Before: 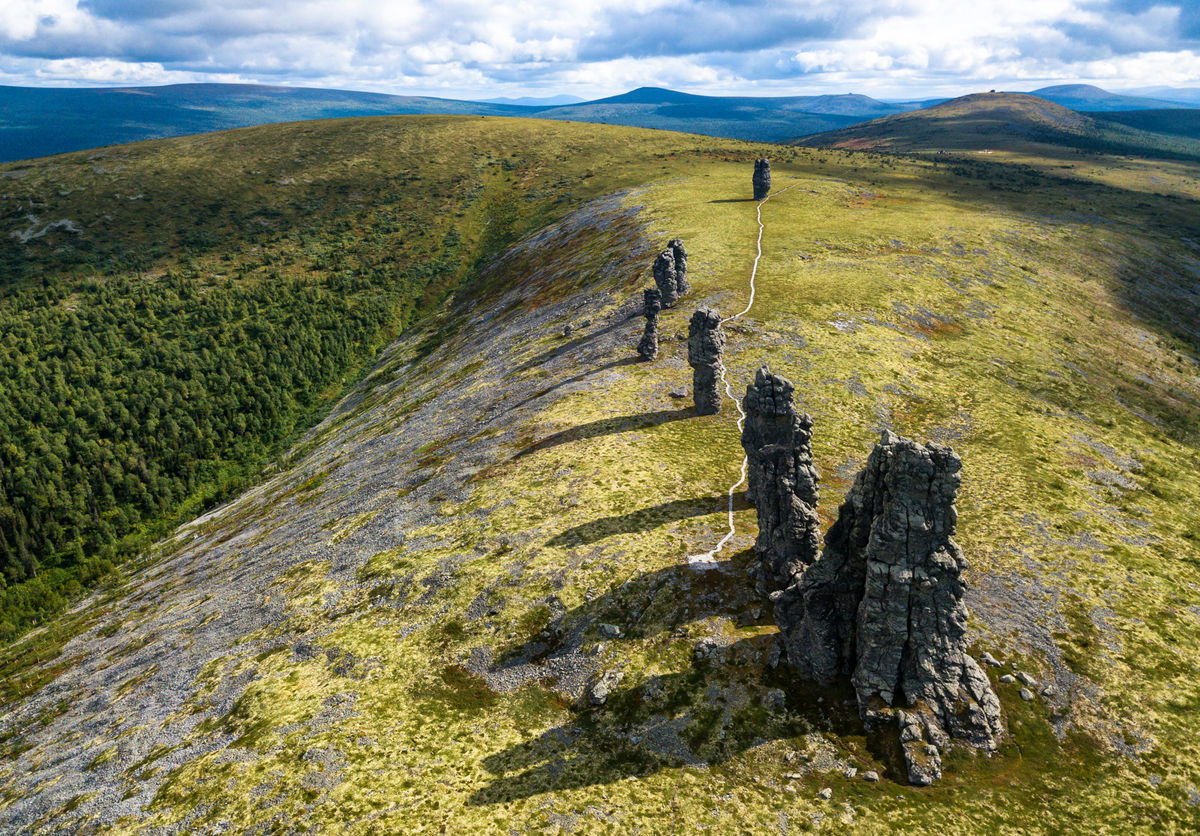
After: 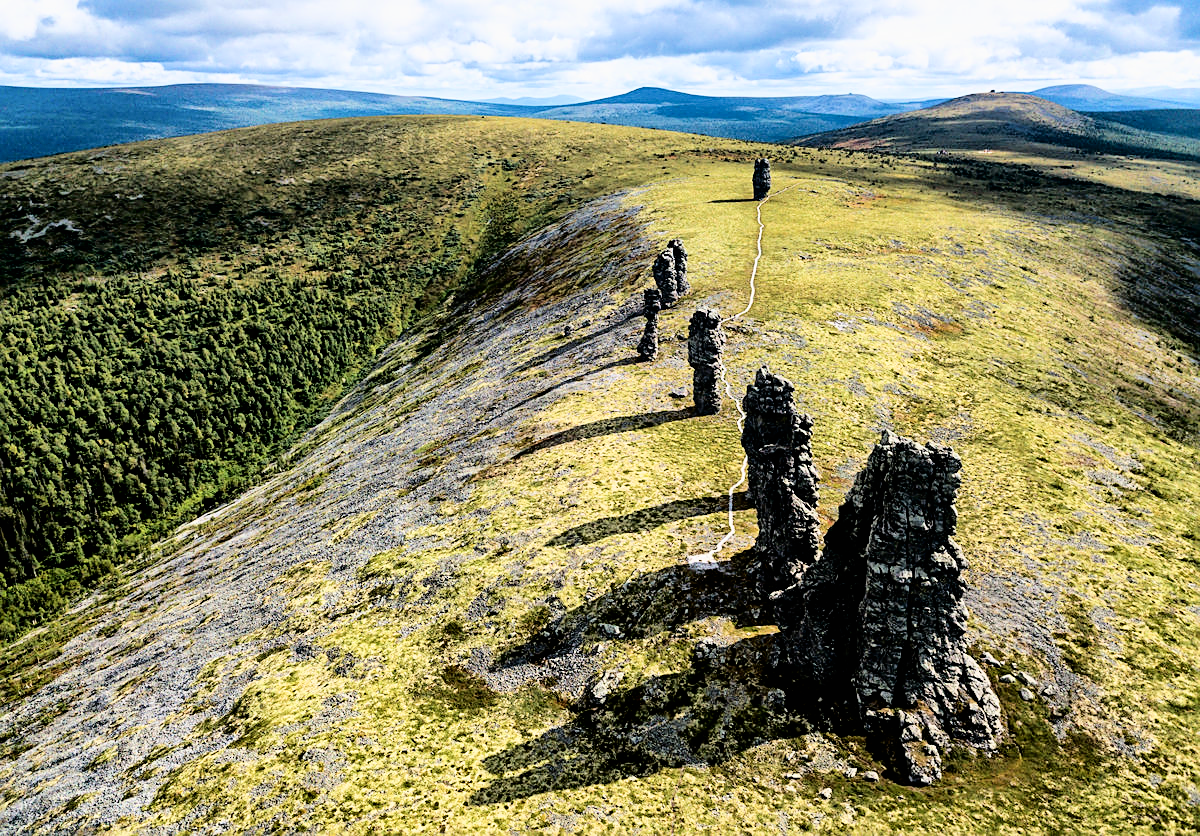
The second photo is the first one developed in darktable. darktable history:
tone equalizer: mask exposure compensation -0.487 EV
exposure: black level correction 0, exposure 0.499 EV, compensate highlight preservation false
sharpen: on, module defaults
filmic rgb: black relative exposure -3.89 EV, white relative exposure 3.48 EV, hardness 2.57, contrast 1.102
shadows and highlights: shadows 21.04, highlights -35.71, soften with gaussian
tone curve: curves: ch0 [(0, 0) (0.003, 0.004) (0.011, 0.006) (0.025, 0.011) (0.044, 0.017) (0.069, 0.029) (0.1, 0.047) (0.136, 0.07) (0.177, 0.121) (0.224, 0.182) (0.277, 0.257) (0.335, 0.342) (0.399, 0.432) (0.468, 0.526) (0.543, 0.621) (0.623, 0.711) (0.709, 0.792) (0.801, 0.87) (0.898, 0.951) (1, 1)], color space Lab, independent channels, preserve colors none
